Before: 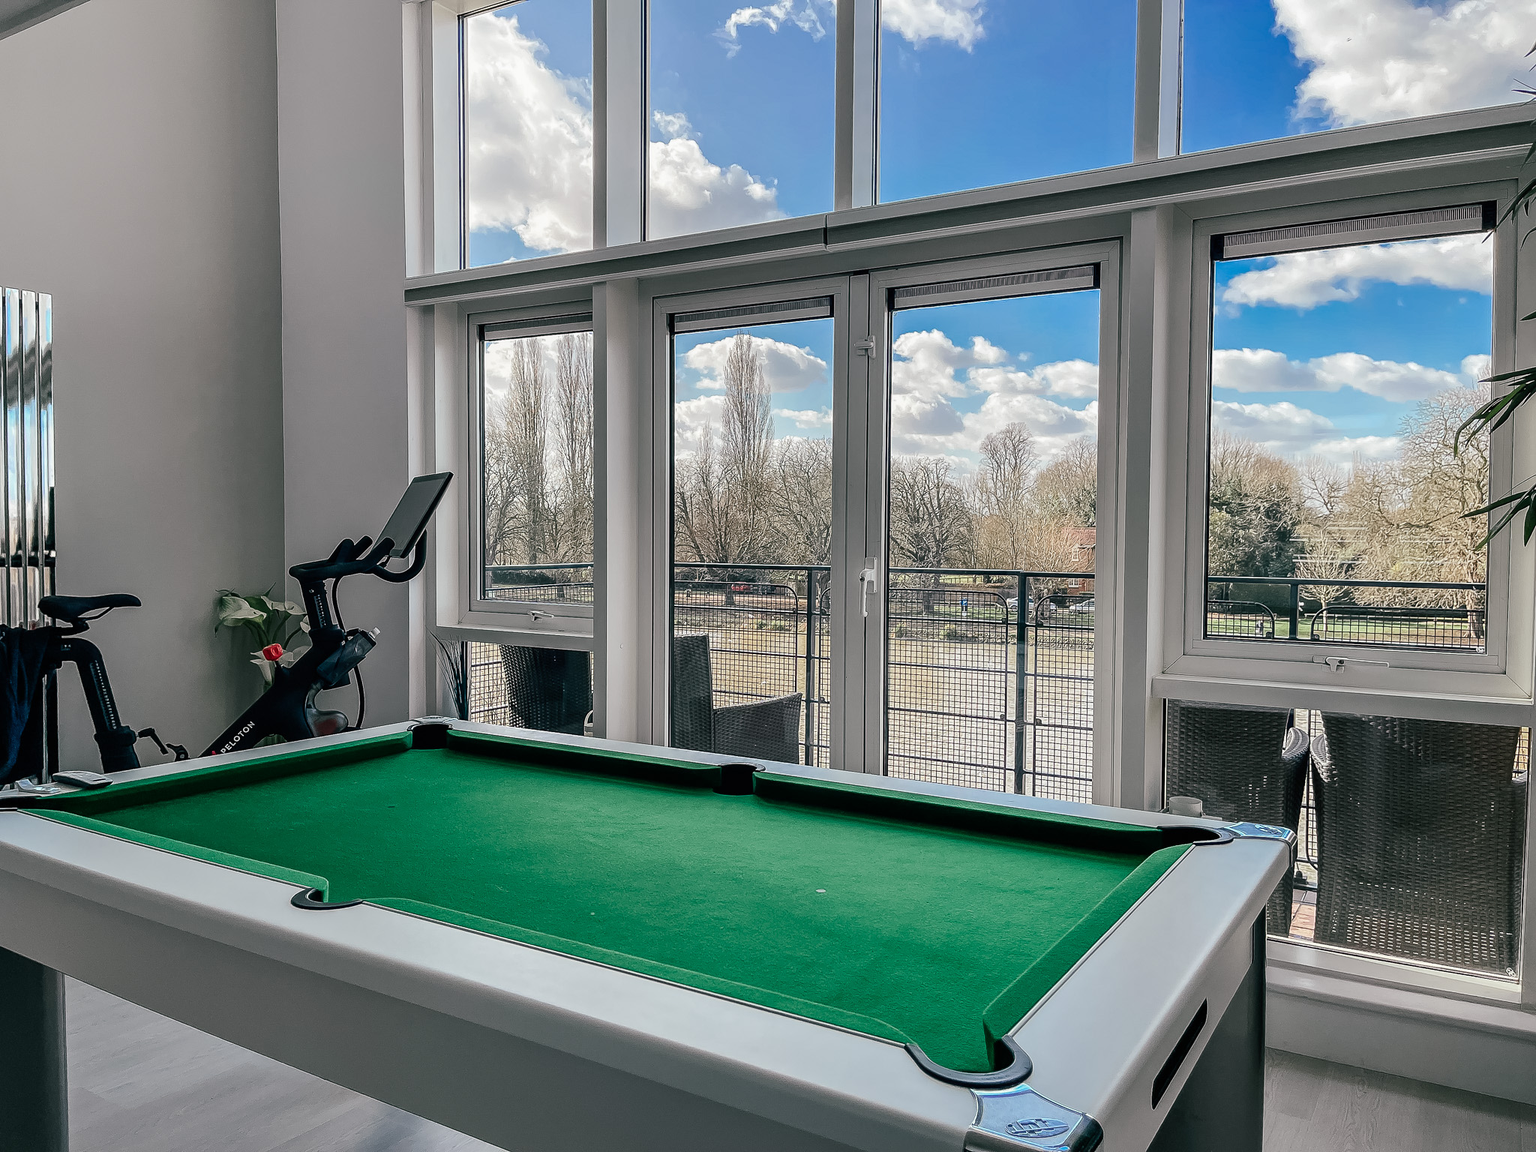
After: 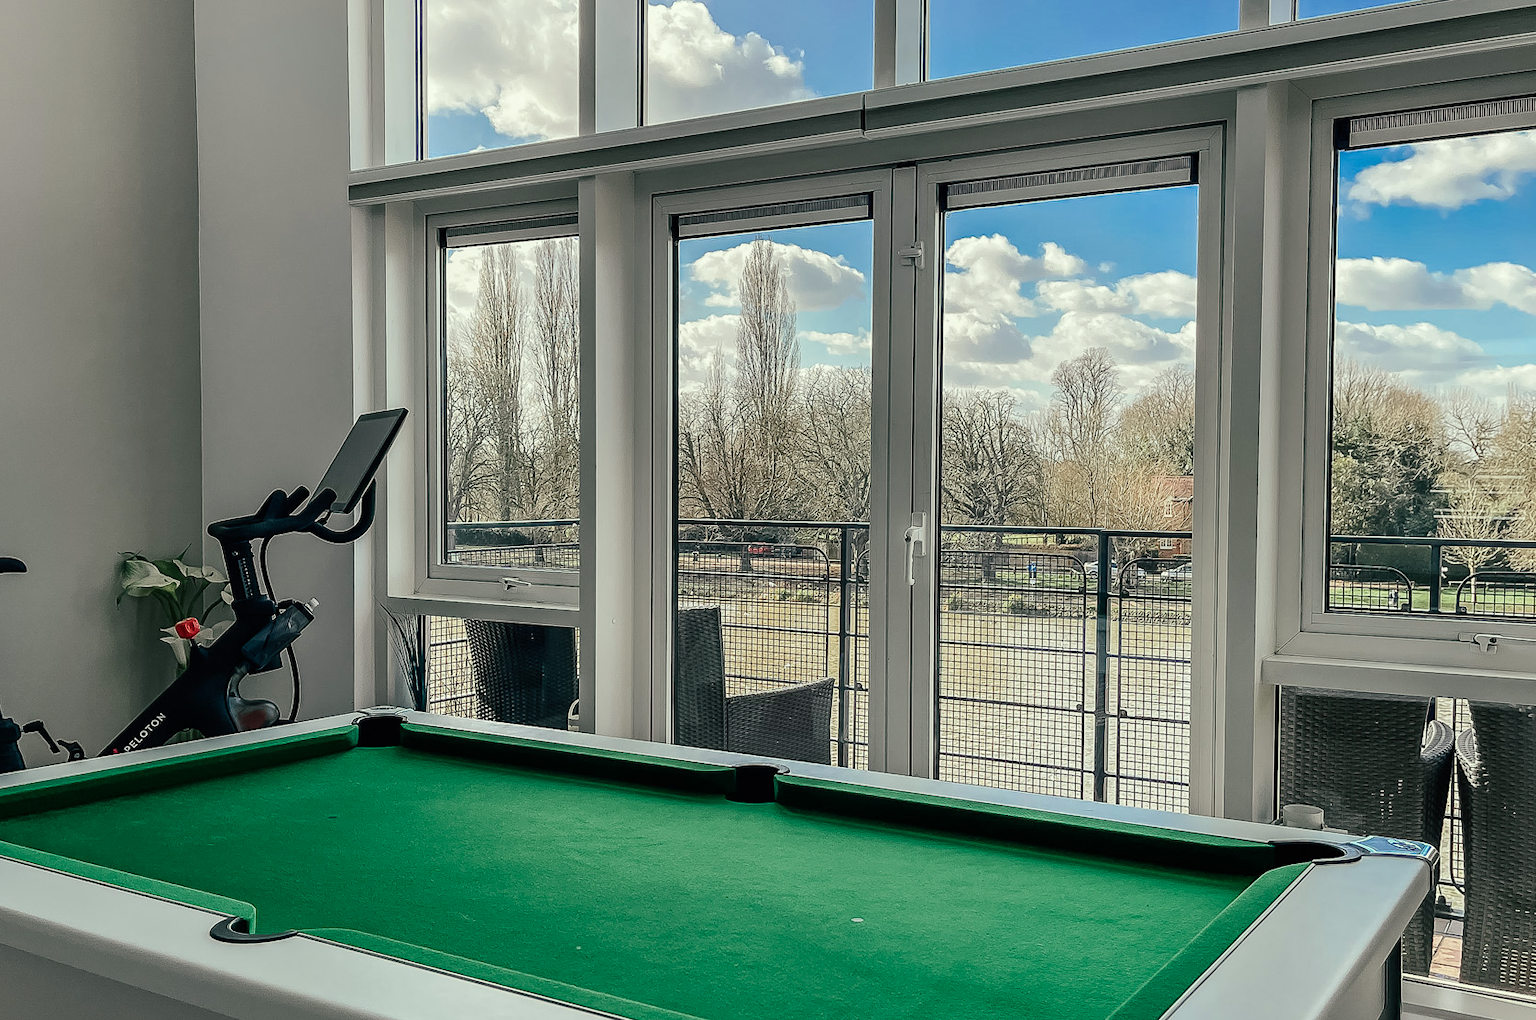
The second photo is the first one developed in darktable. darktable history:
color correction: highlights a* -4.36, highlights b* 6.6
crop: left 7.799%, top 12.027%, right 10.342%, bottom 15.459%
